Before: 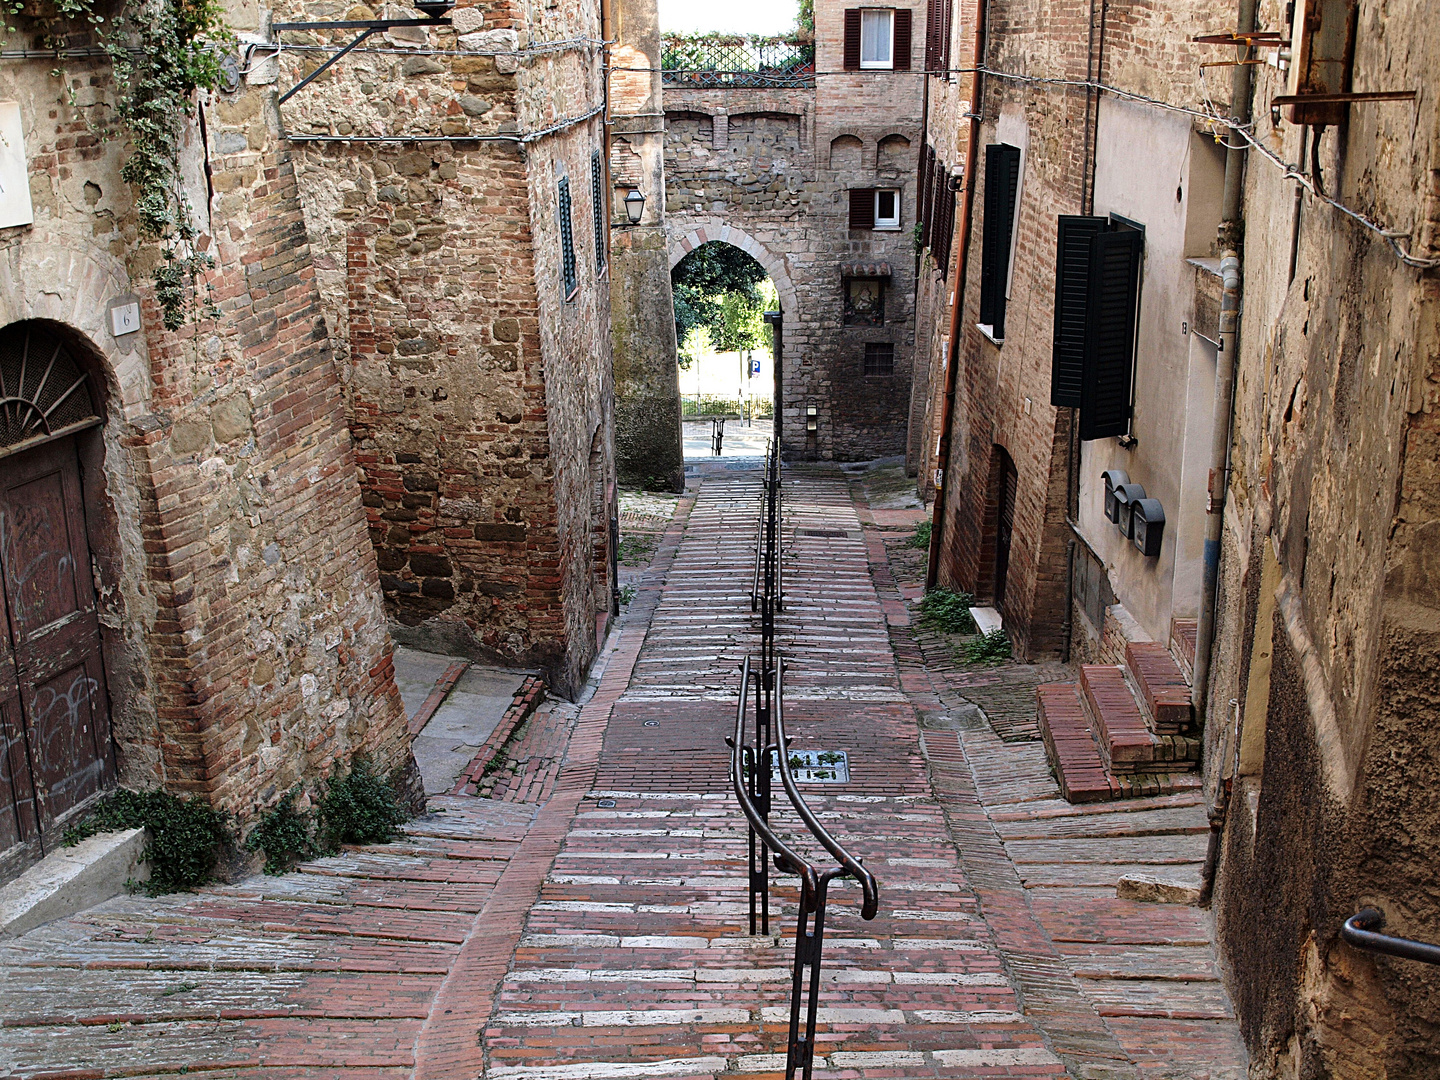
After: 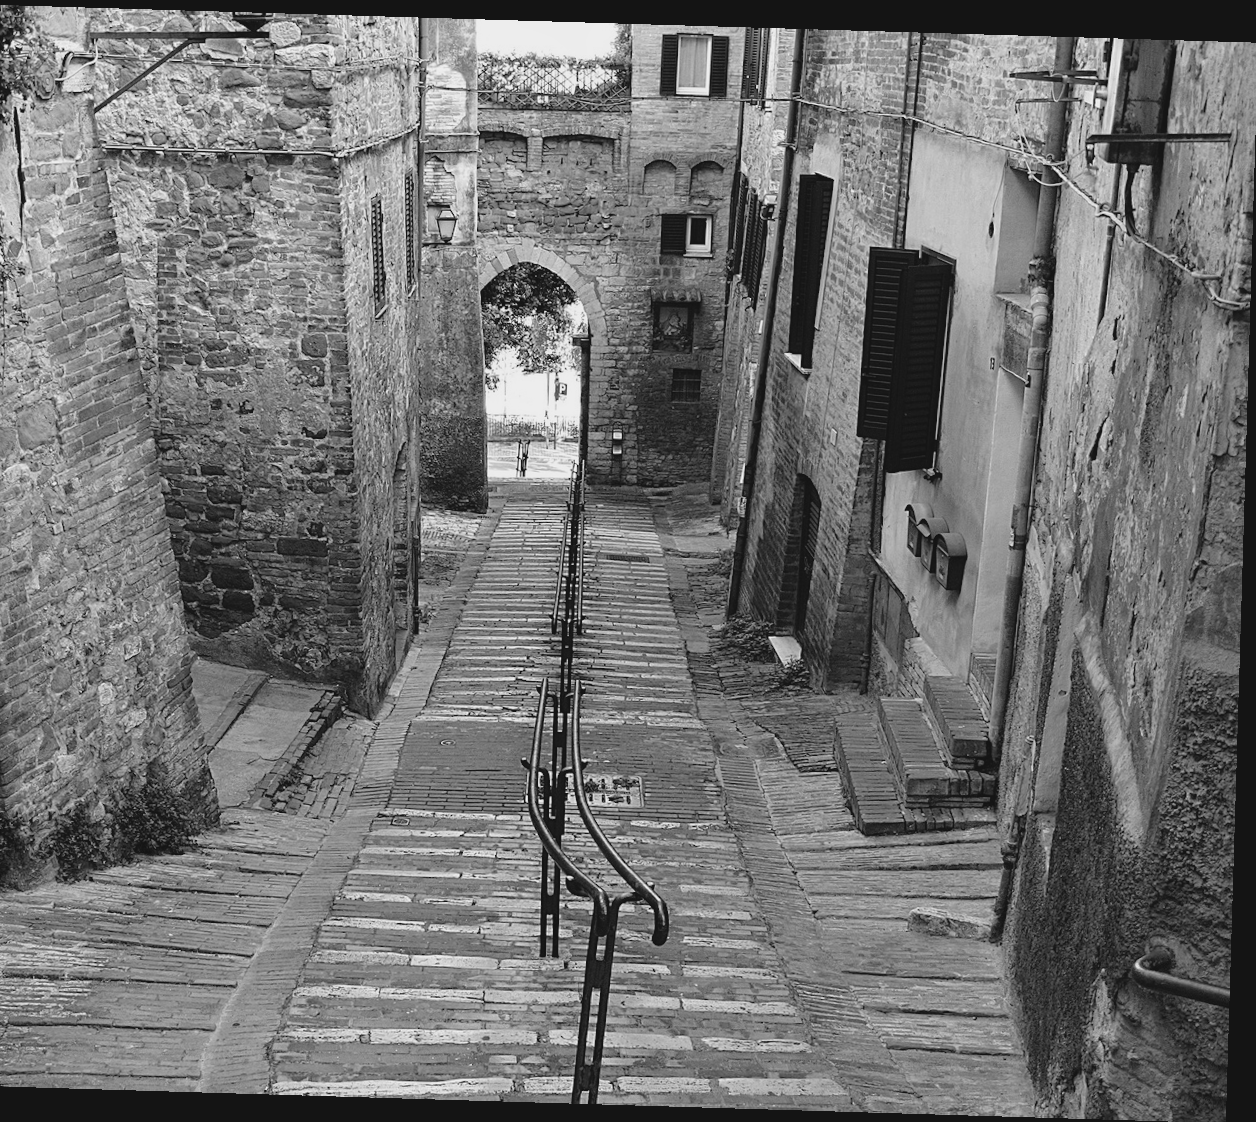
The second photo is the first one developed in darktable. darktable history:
crop and rotate: left 14.584%
rotate and perspective: rotation 1.72°, automatic cropping off
monochrome: a 32, b 64, size 2.3
contrast brightness saturation: contrast -0.1, brightness 0.05, saturation 0.08
